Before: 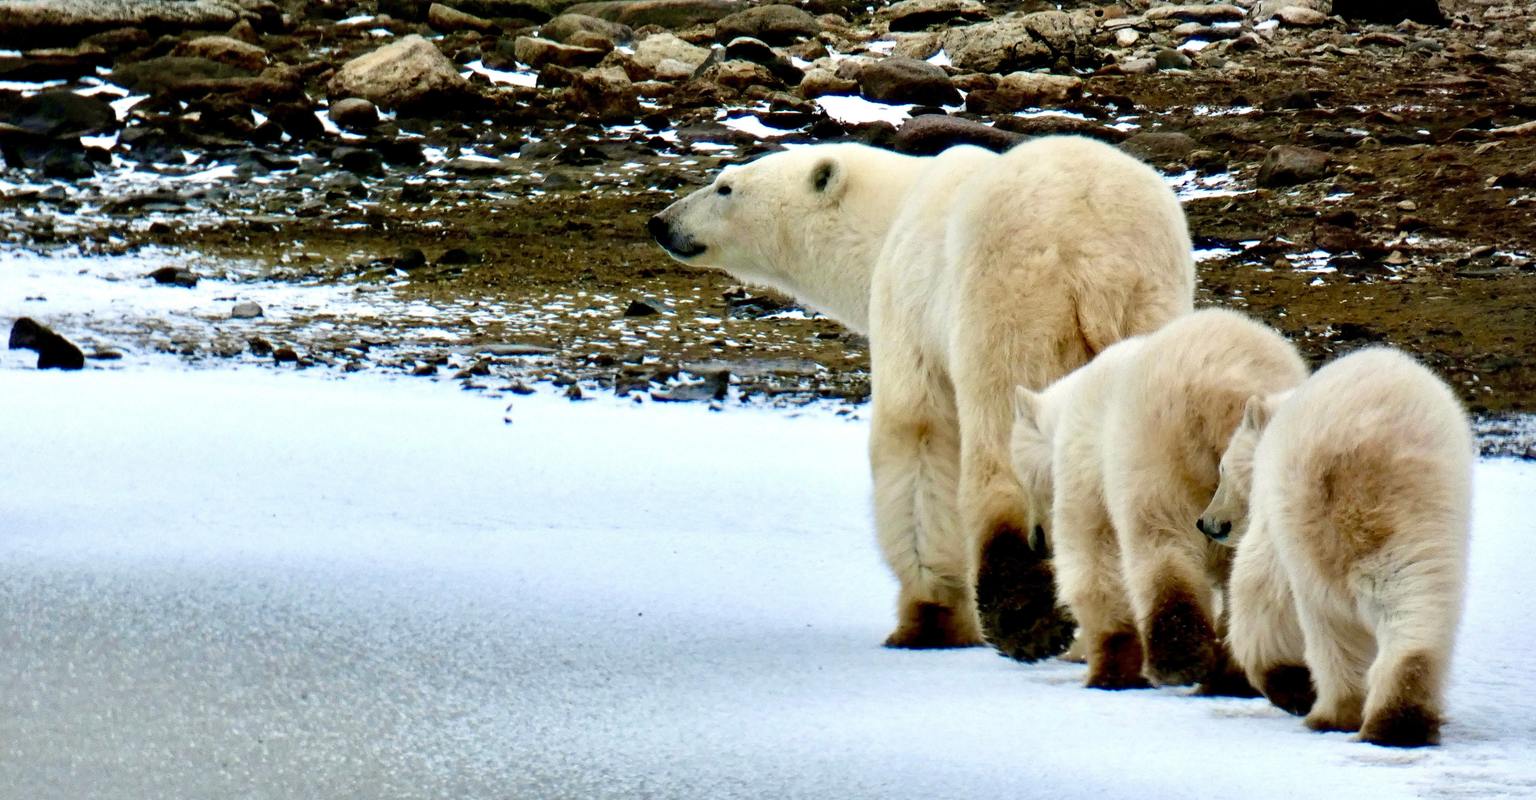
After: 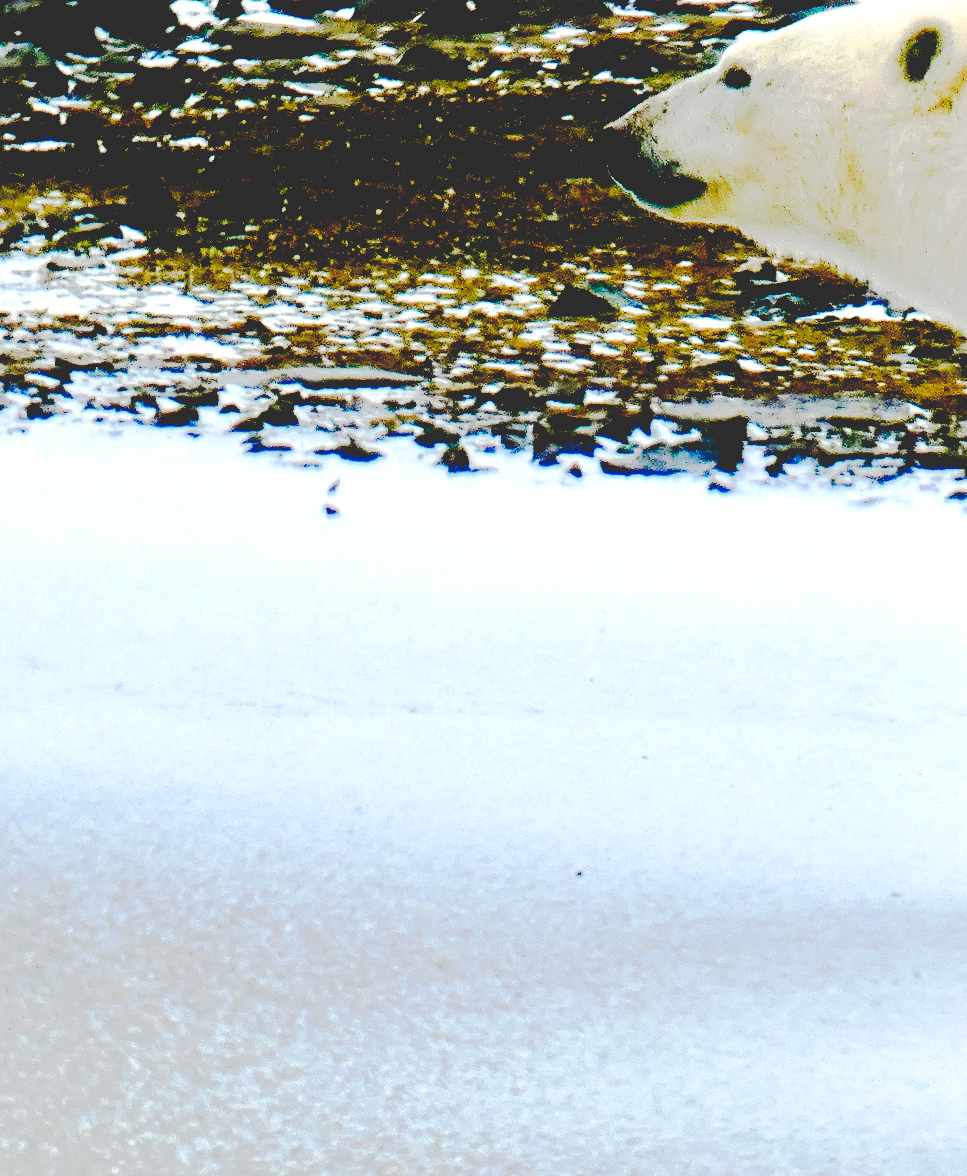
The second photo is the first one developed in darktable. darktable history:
tone curve: curves: ch0 [(0, 0) (0.003, 0.108) (0.011, 0.112) (0.025, 0.117) (0.044, 0.126) (0.069, 0.133) (0.1, 0.146) (0.136, 0.158) (0.177, 0.178) (0.224, 0.212) (0.277, 0.256) (0.335, 0.331) (0.399, 0.423) (0.468, 0.538) (0.543, 0.641) (0.623, 0.721) (0.709, 0.792) (0.801, 0.845) (0.898, 0.917) (1, 1)], preserve colors none
base curve: curves: ch0 [(0.065, 0.026) (0.236, 0.358) (0.53, 0.546) (0.777, 0.841) (0.924, 0.992)], preserve colors none
sharpen: amount 0.206
crop and rotate: left 21.58%, top 18.573%, right 44.833%, bottom 2.979%
